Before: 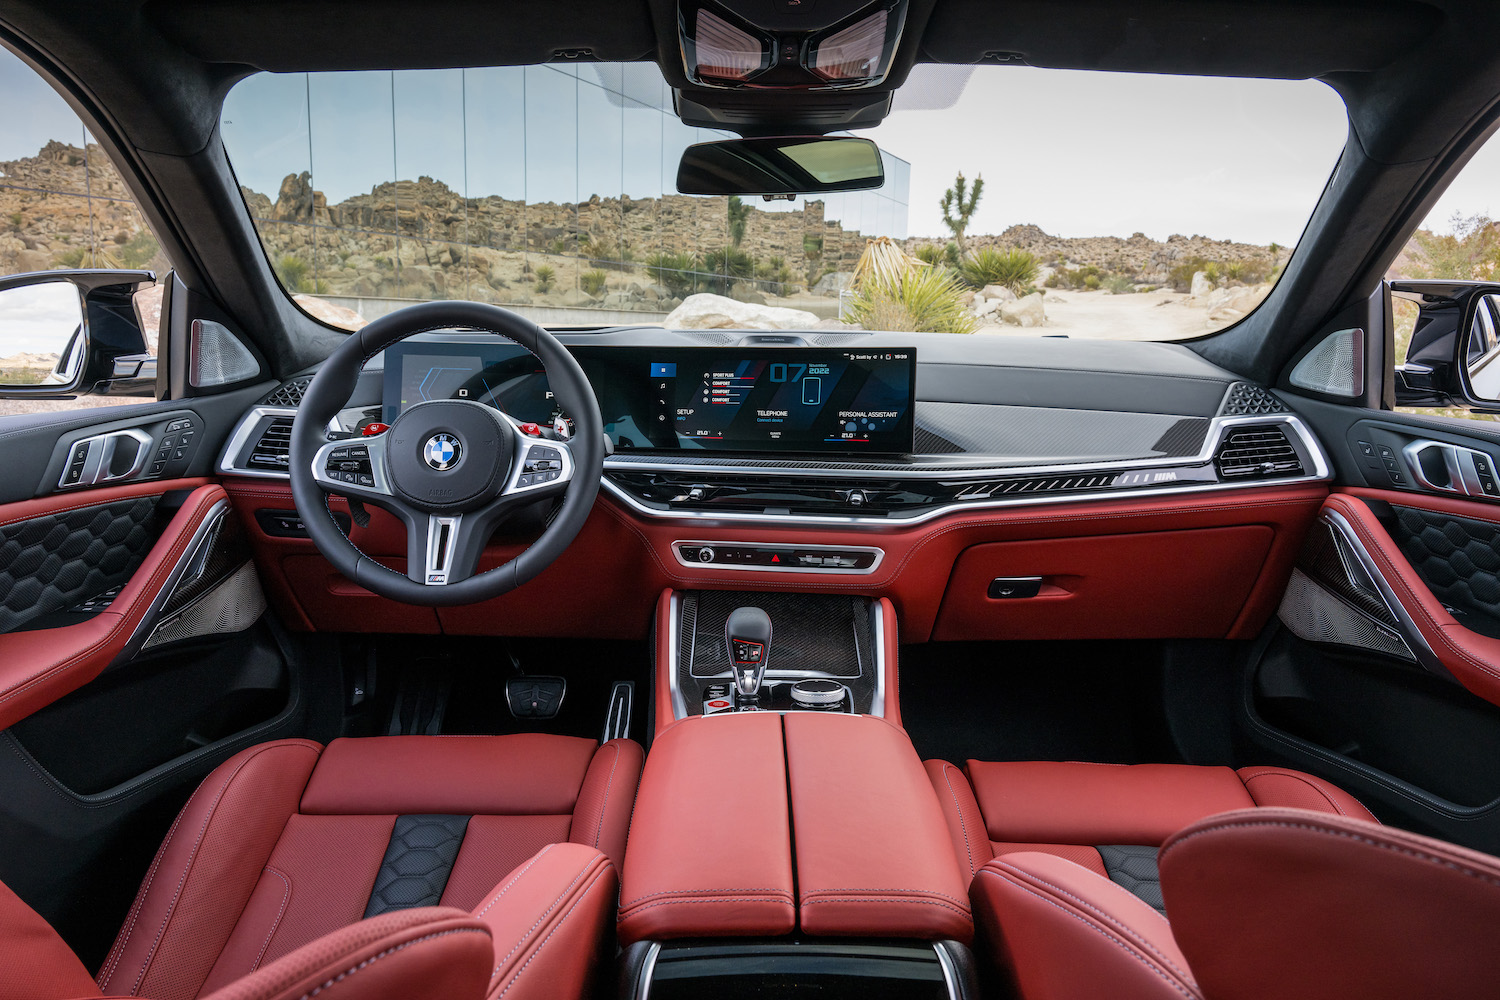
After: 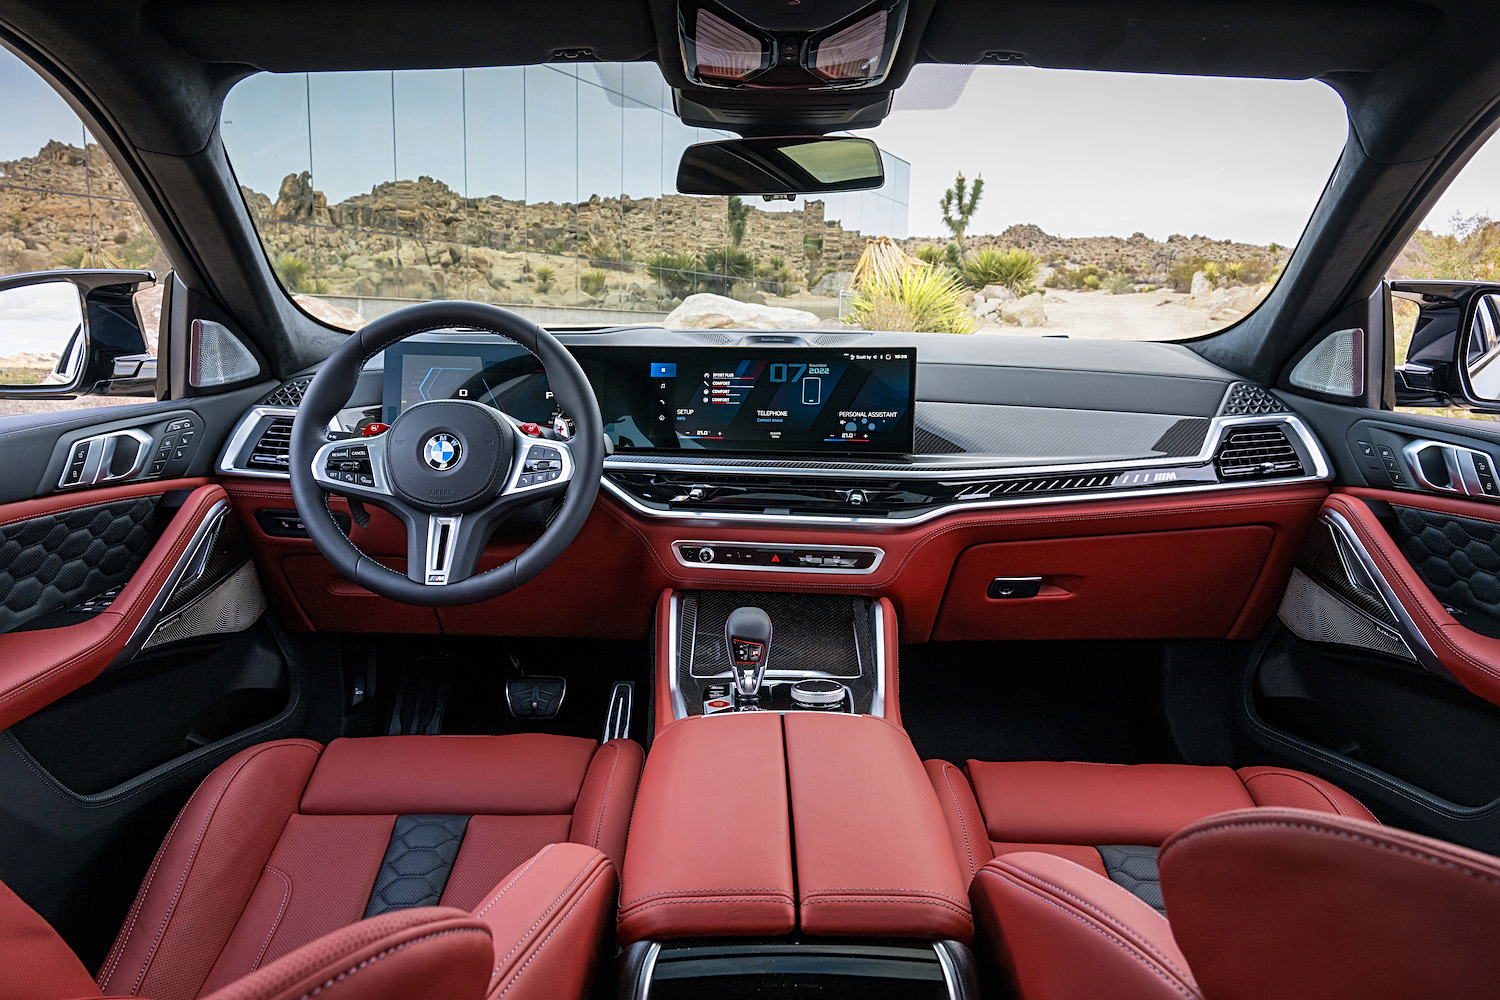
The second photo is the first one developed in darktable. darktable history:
color zones: curves: ch0 [(0, 0.485) (0.178, 0.476) (0.261, 0.623) (0.411, 0.403) (0.708, 0.603) (0.934, 0.412)]; ch1 [(0.003, 0.485) (0.149, 0.496) (0.229, 0.584) (0.326, 0.551) (0.484, 0.262) (0.757, 0.643)]
sharpen: radius 2.136, amount 0.389, threshold 0.133
